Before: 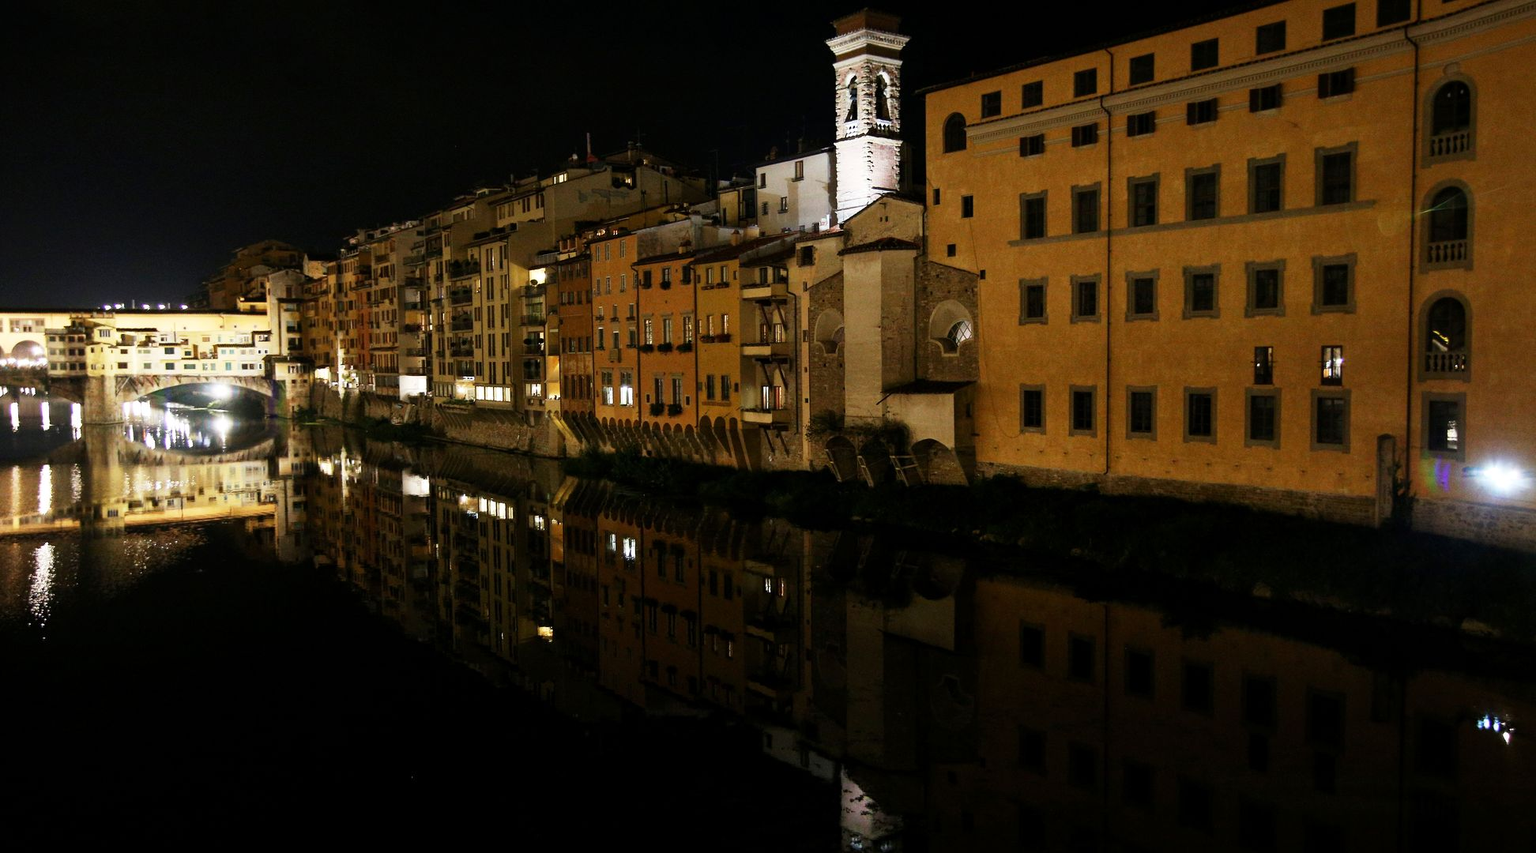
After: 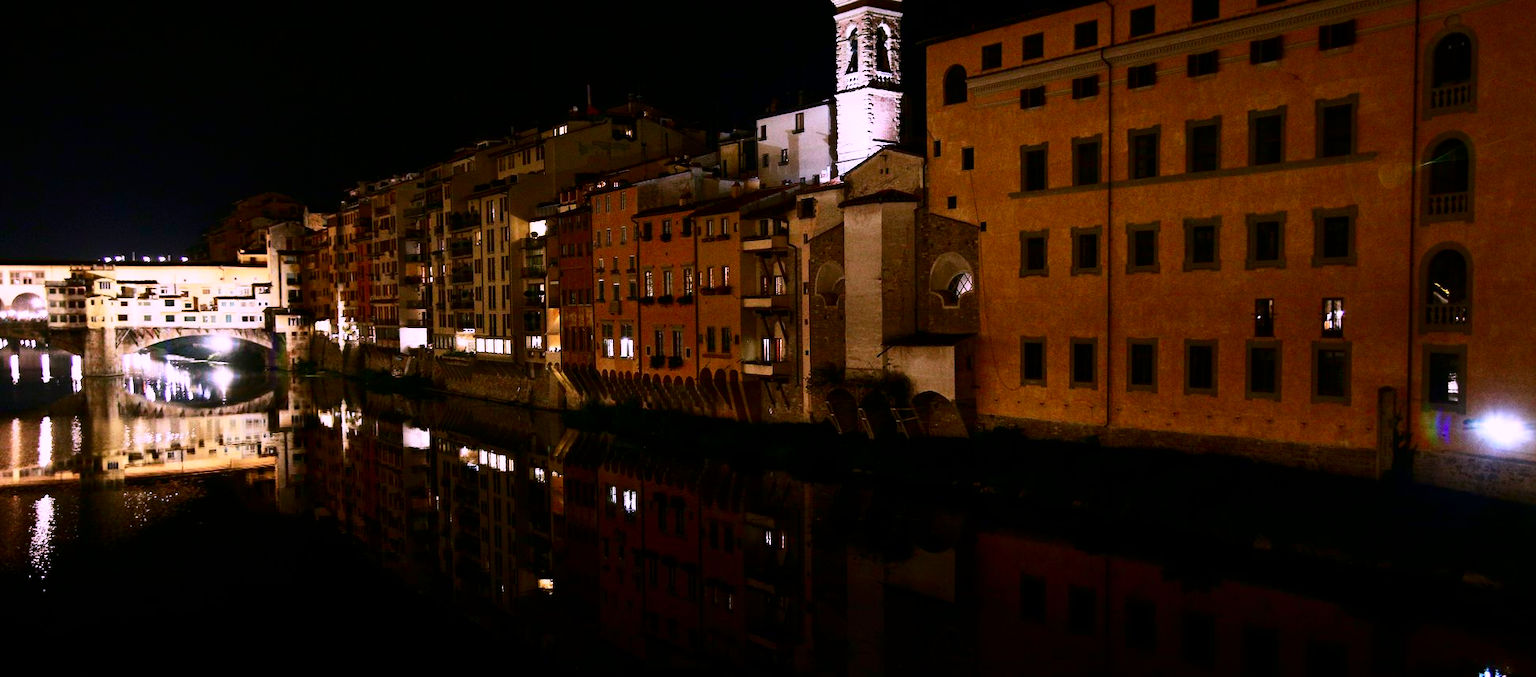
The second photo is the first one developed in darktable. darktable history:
contrast brightness saturation: contrast 0.213, brightness -0.114, saturation 0.211
color correction: highlights a* 15.33, highlights b* -20.48
crop and rotate: top 5.659%, bottom 14.96%
exposure: black level correction 0, exposure 0 EV, compensate exposure bias true, compensate highlight preservation false
